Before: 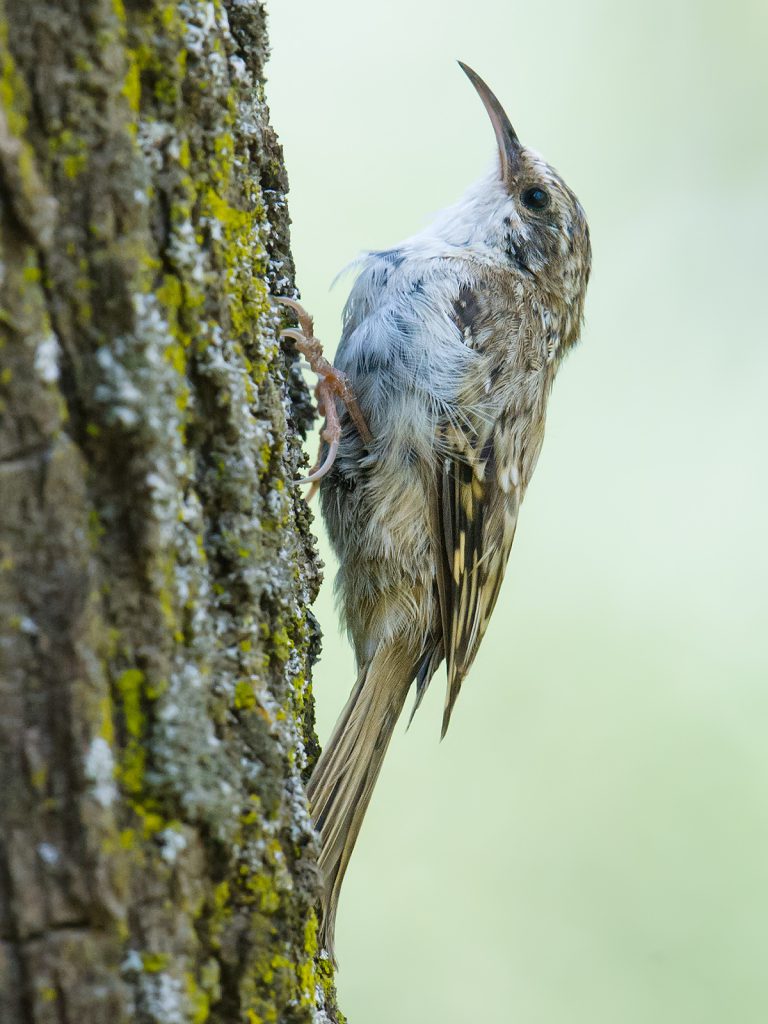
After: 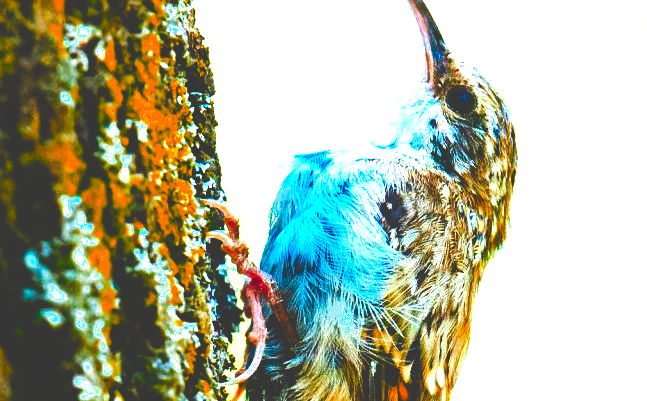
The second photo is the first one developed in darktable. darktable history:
color balance rgb: linear chroma grading › global chroma 6.108%, perceptual saturation grading › global saturation 5.964%, perceptual brilliance grading › global brilliance 30.379%, perceptual brilliance grading › highlights 11.957%, perceptual brilliance grading › mid-tones 23.217%, global vibrance 20%
haze removal: compatibility mode true, adaptive false
base curve: curves: ch0 [(0, 0.036) (0.083, 0.04) (0.804, 1)], preserve colors none
crop and rotate: left 9.709%, top 9.61%, right 5.967%, bottom 51.149%
color zones: curves: ch0 [(0.473, 0.374) (0.742, 0.784)]; ch1 [(0.354, 0.737) (0.742, 0.705)]; ch2 [(0.318, 0.421) (0.758, 0.532)]
